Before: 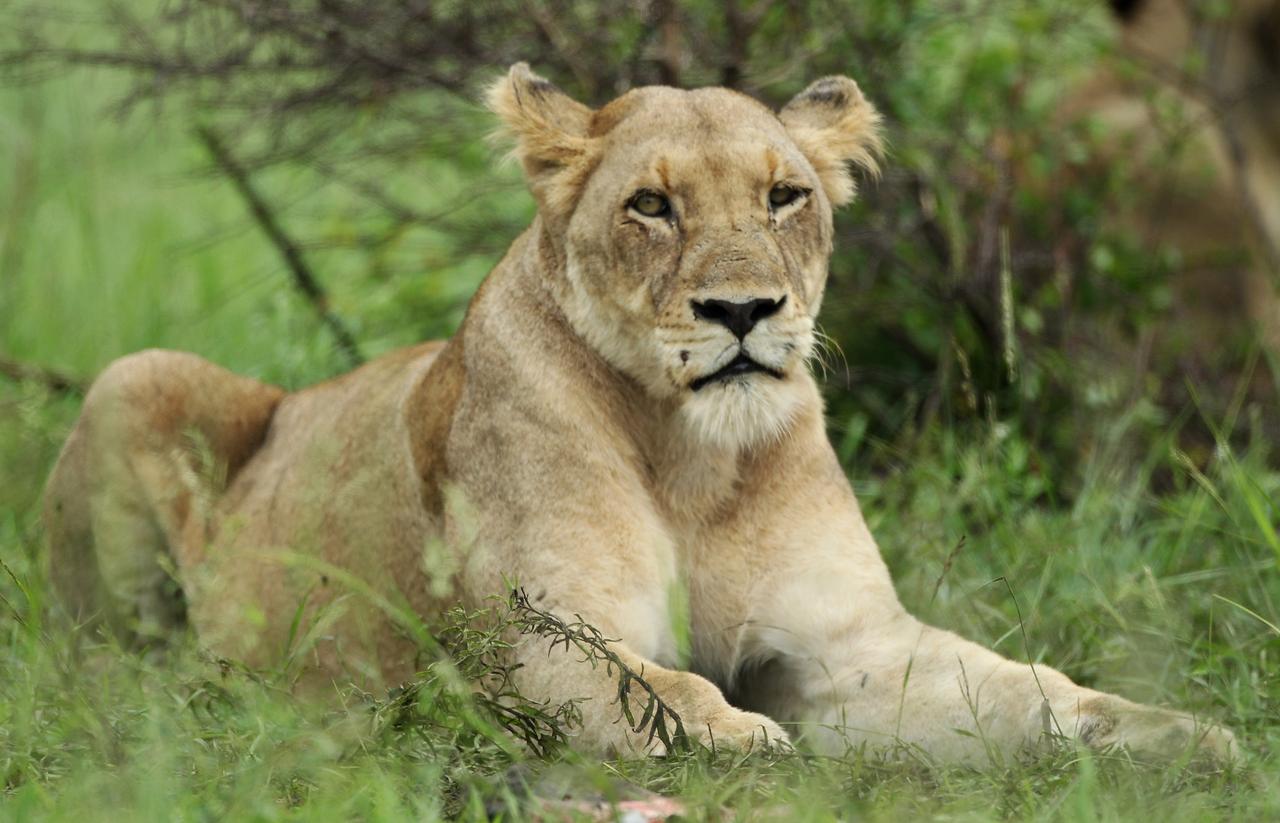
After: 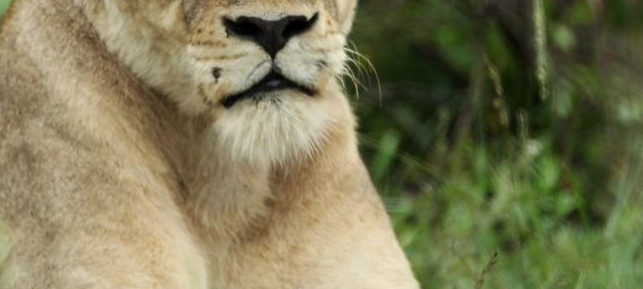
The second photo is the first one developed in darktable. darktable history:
crop: left 36.594%, top 34.419%, right 13.115%, bottom 30.401%
